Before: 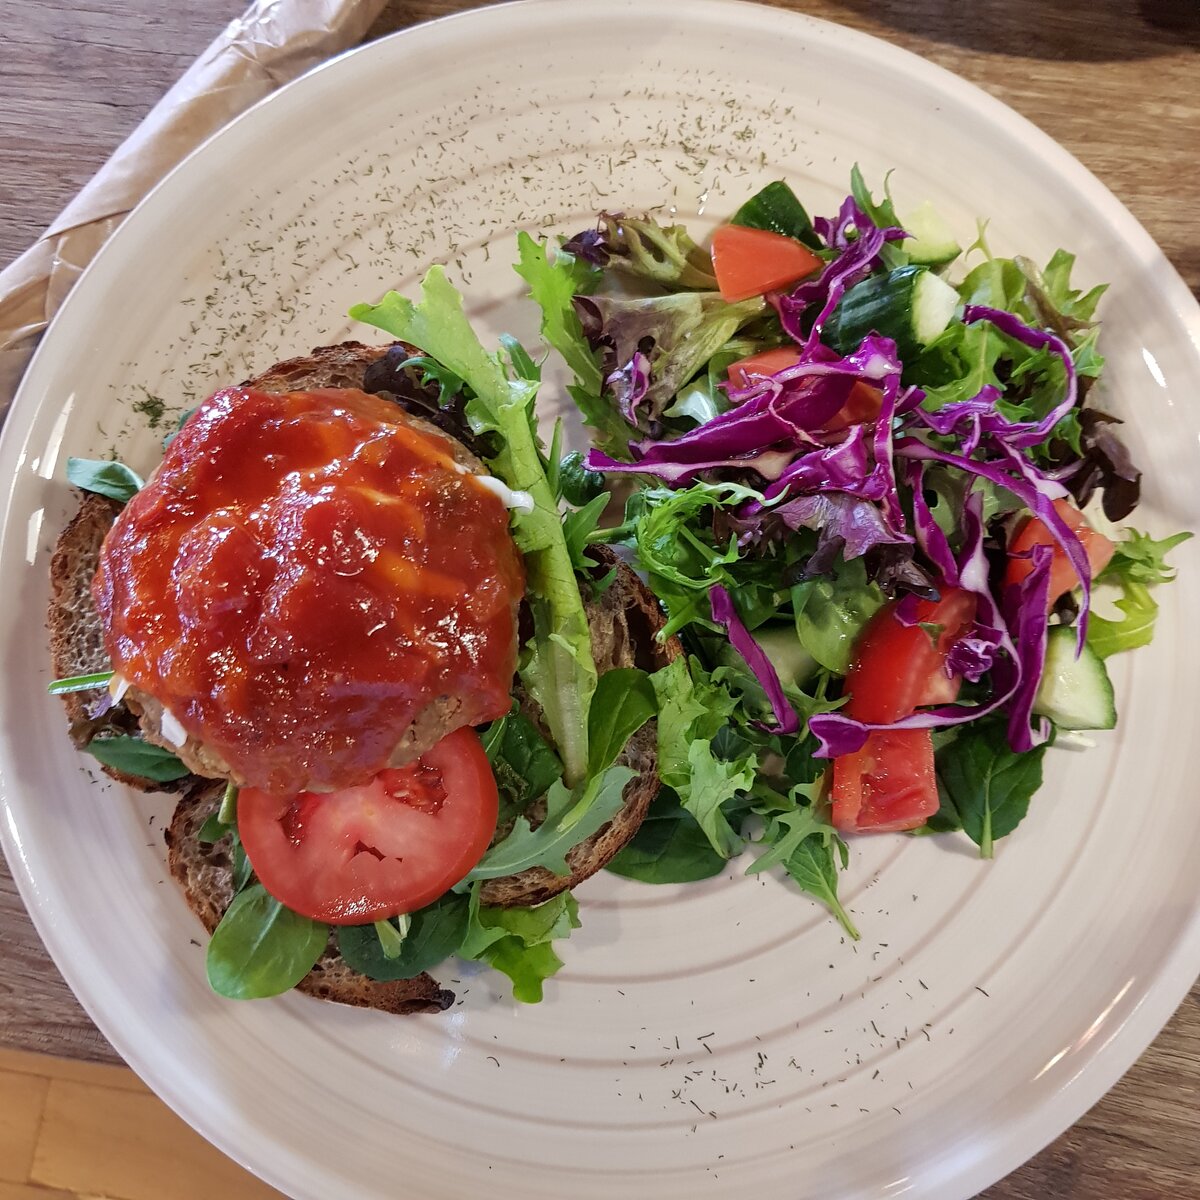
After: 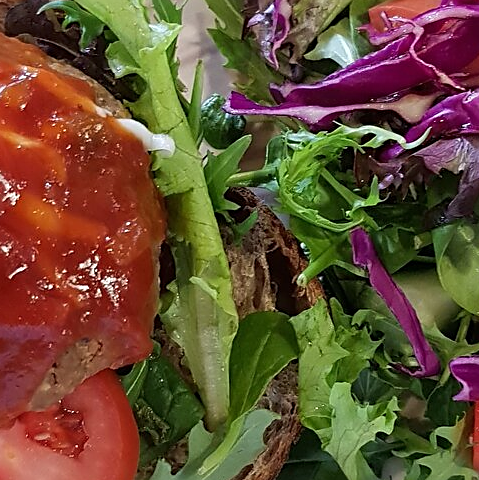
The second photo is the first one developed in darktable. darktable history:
sharpen: on, module defaults
crop: left 29.938%, top 29.785%, right 30.107%, bottom 30.206%
